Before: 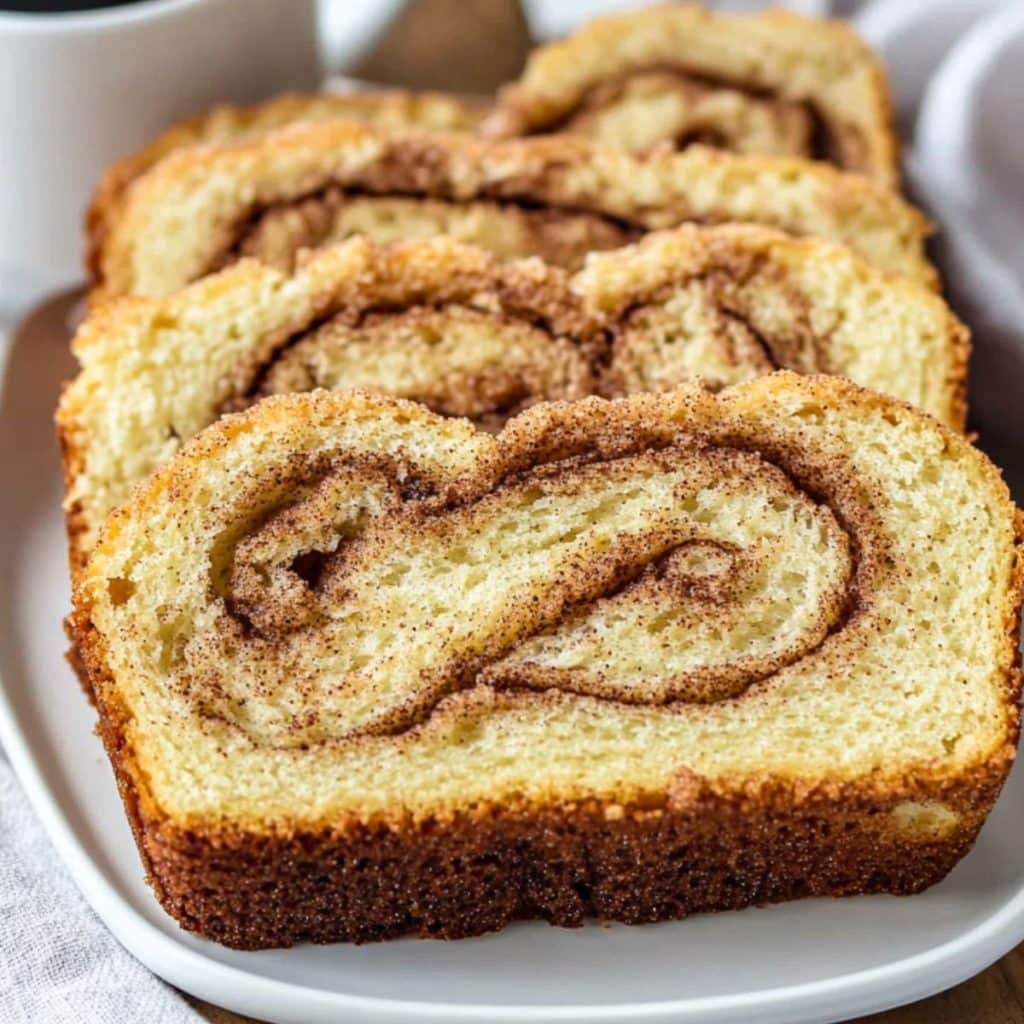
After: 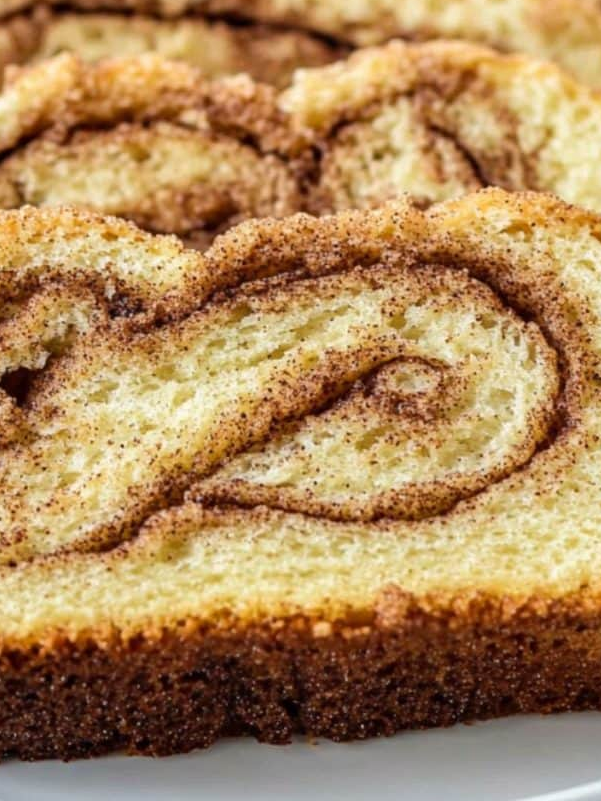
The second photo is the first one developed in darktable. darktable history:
crop and rotate: left 28.528%, top 17.949%, right 12.746%, bottom 3.76%
tone equalizer: edges refinement/feathering 500, mask exposure compensation -1.57 EV, preserve details no
